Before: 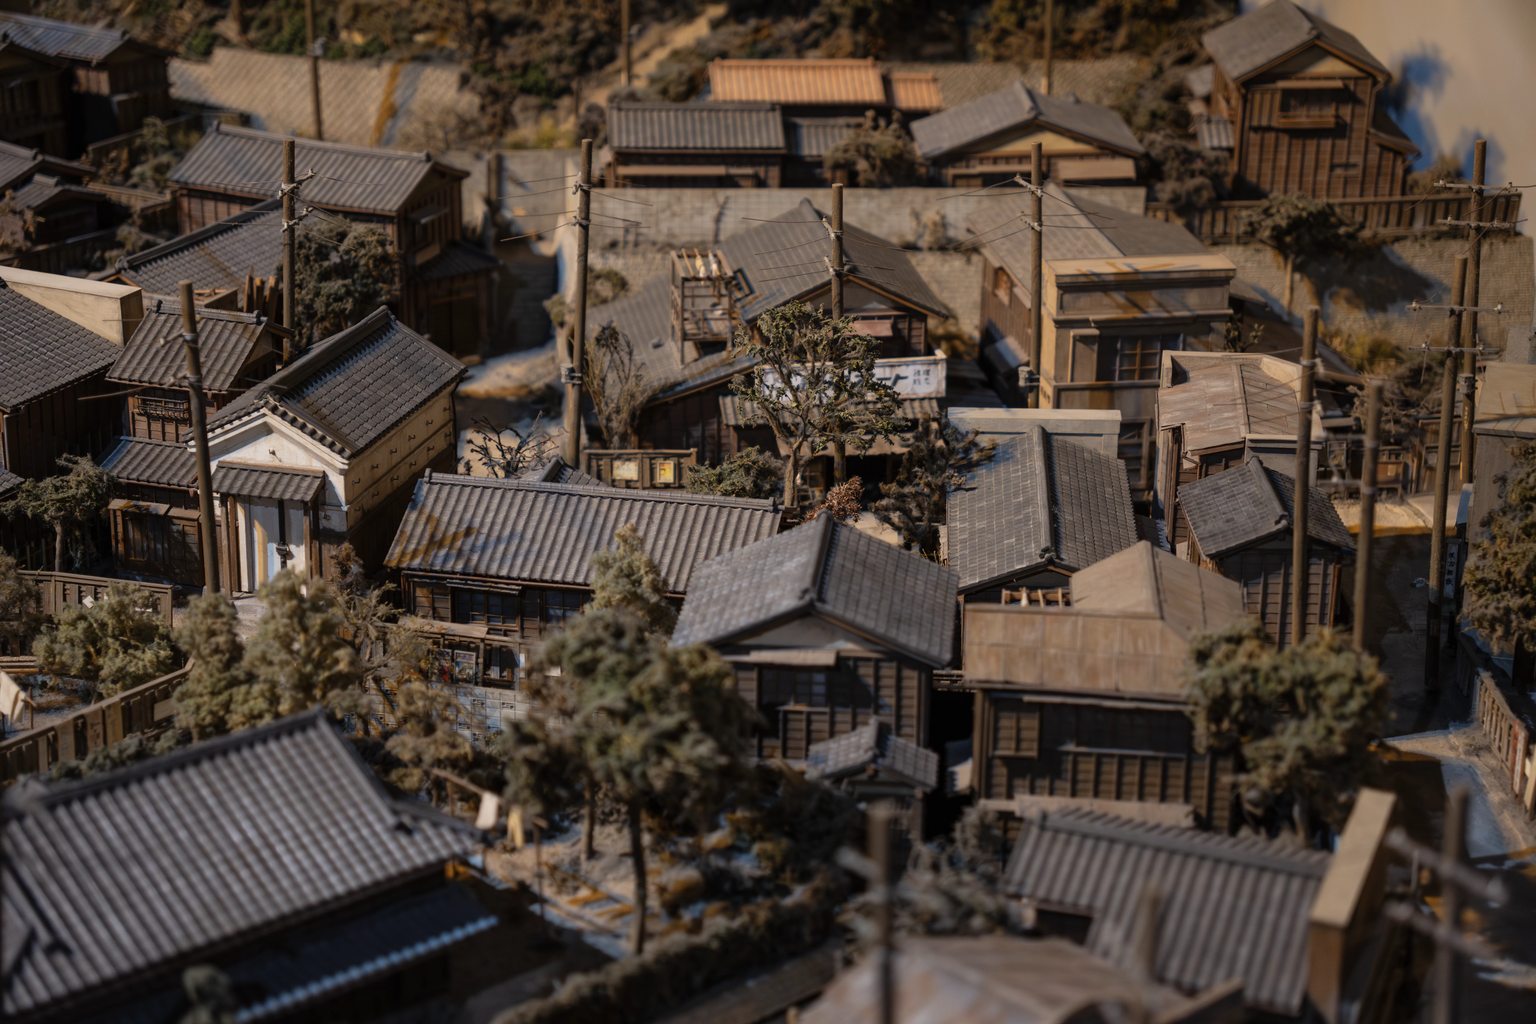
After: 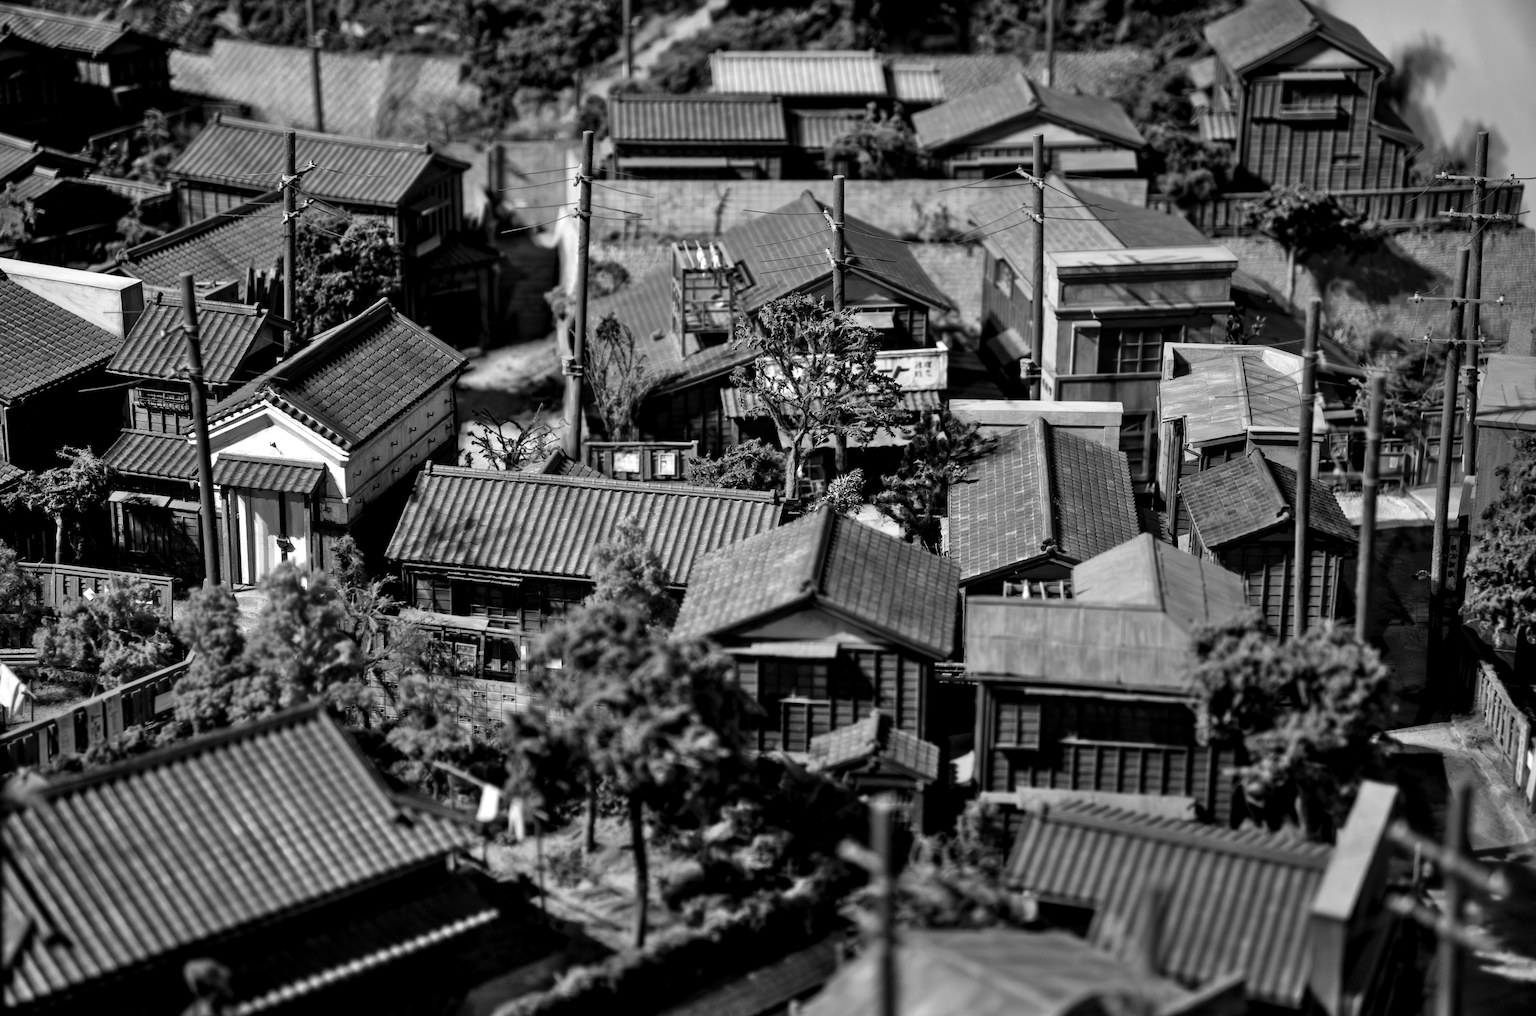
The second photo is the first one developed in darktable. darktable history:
color calibration: output gray [0.714, 0.278, 0, 0], gray › normalize channels true, illuminant same as pipeline (D50), adaptation XYZ, x 0.346, y 0.359, temperature 5011.15 K, gamut compression 0.026
tone equalizer: -8 EV -0.786 EV, -7 EV -0.674 EV, -6 EV -0.605 EV, -5 EV -0.39 EV, -3 EV 0.389 EV, -2 EV 0.6 EV, -1 EV 0.69 EV, +0 EV 0.746 EV, edges refinement/feathering 500, mask exposure compensation -1.57 EV, preserve details no
exposure: black level correction 0, exposure 0.3 EV, compensate exposure bias true, compensate highlight preservation false
sharpen: amount 0.207
color balance rgb: global offset › luminance -0.49%, perceptual saturation grading › global saturation 29.398%
crop: top 0.866%, right 0.11%
shadows and highlights: low approximation 0.01, soften with gaussian
